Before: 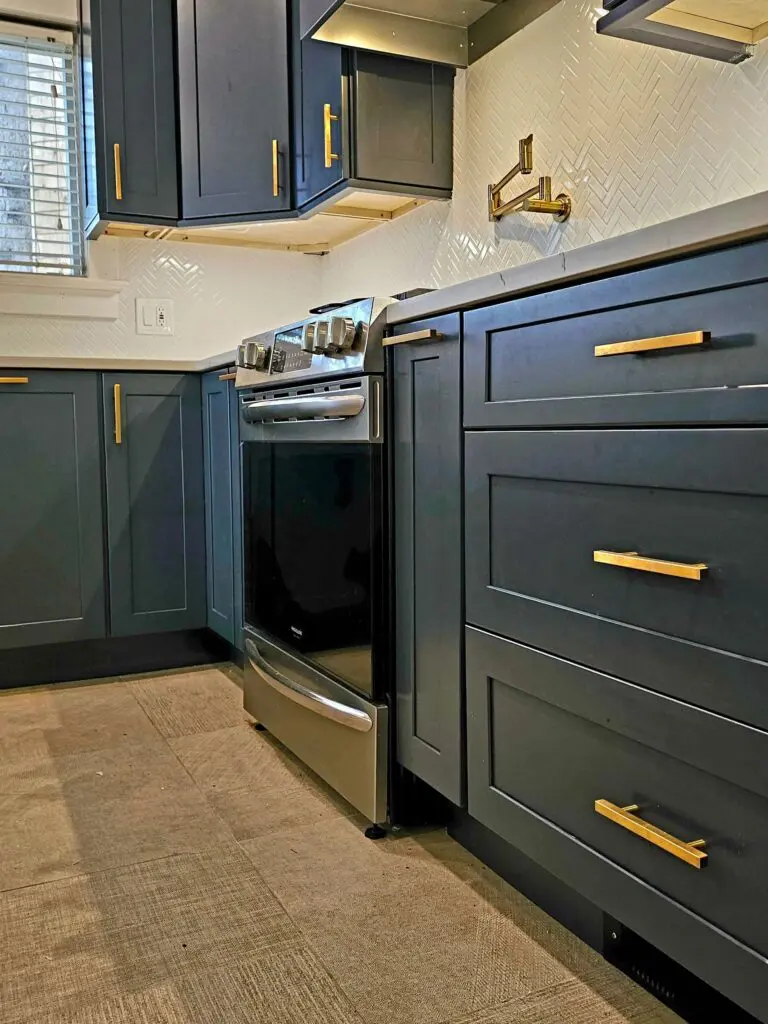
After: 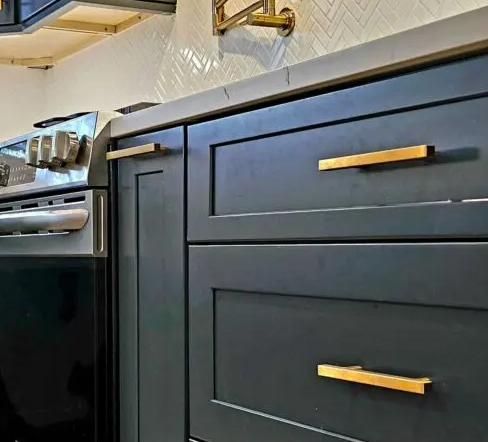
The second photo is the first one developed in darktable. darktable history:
crop: left 36.027%, top 18.257%, right 0.307%, bottom 38.527%
